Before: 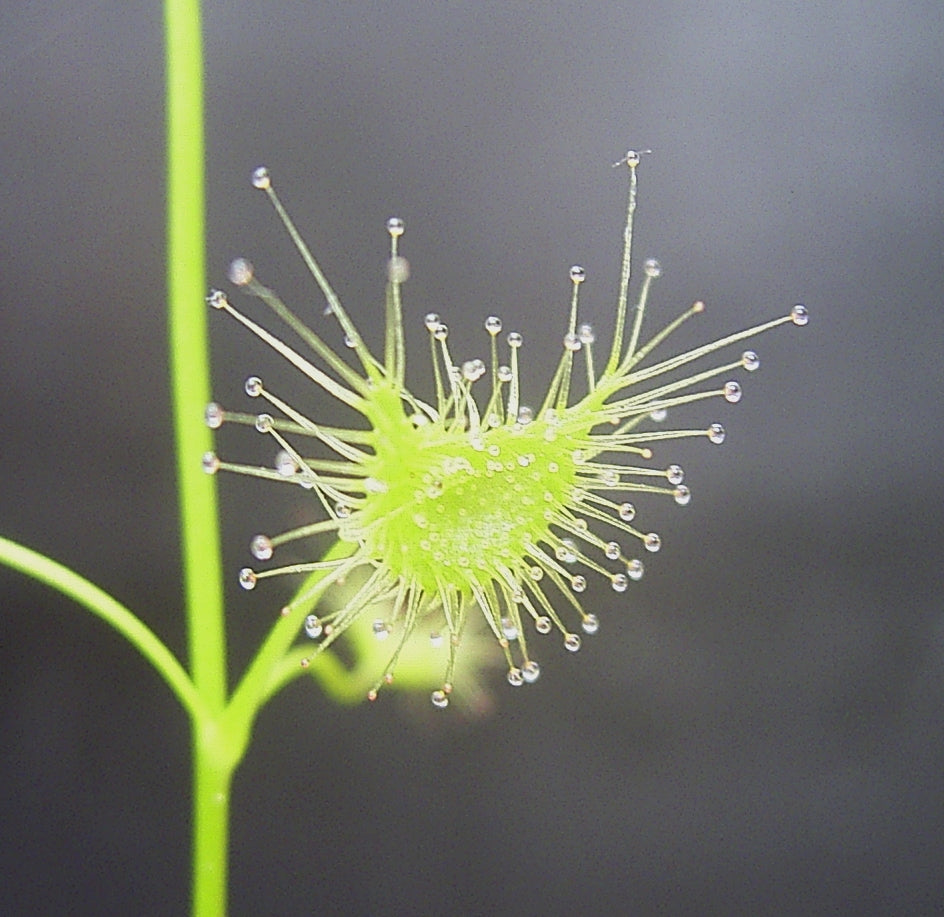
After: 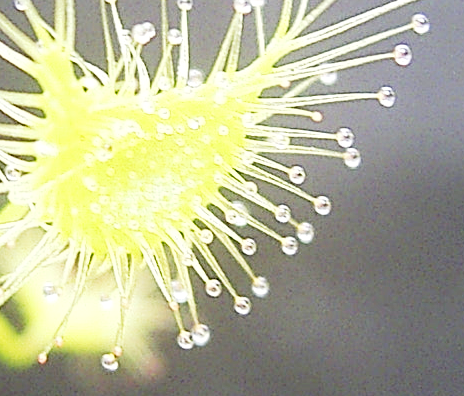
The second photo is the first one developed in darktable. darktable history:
crop: left 35.06%, top 36.811%, right 15.085%, bottom 19.96%
tone equalizer: -8 EV -0.401 EV, -7 EV -0.369 EV, -6 EV -0.309 EV, -5 EV -0.224 EV, -3 EV 0.253 EV, -2 EV 0.305 EV, -1 EV 0.364 EV, +0 EV 0.423 EV
exposure: black level correction 0.005, exposure 0.016 EV, compensate exposure bias true, compensate highlight preservation false
tone curve: curves: ch0 [(0, 0) (0.082, 0.02) (0.129, 0.078) (0.275, 0.301) (0.67, 0.809) (1, 1)], preserve colors none
